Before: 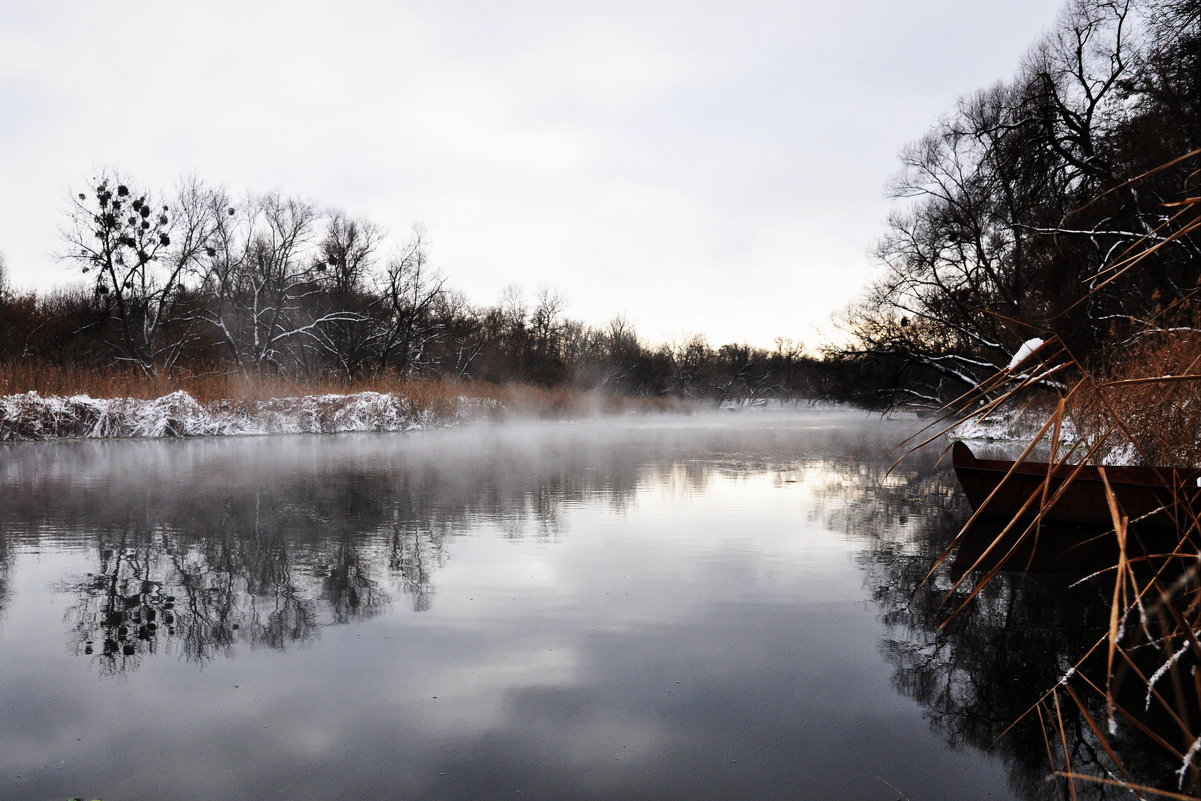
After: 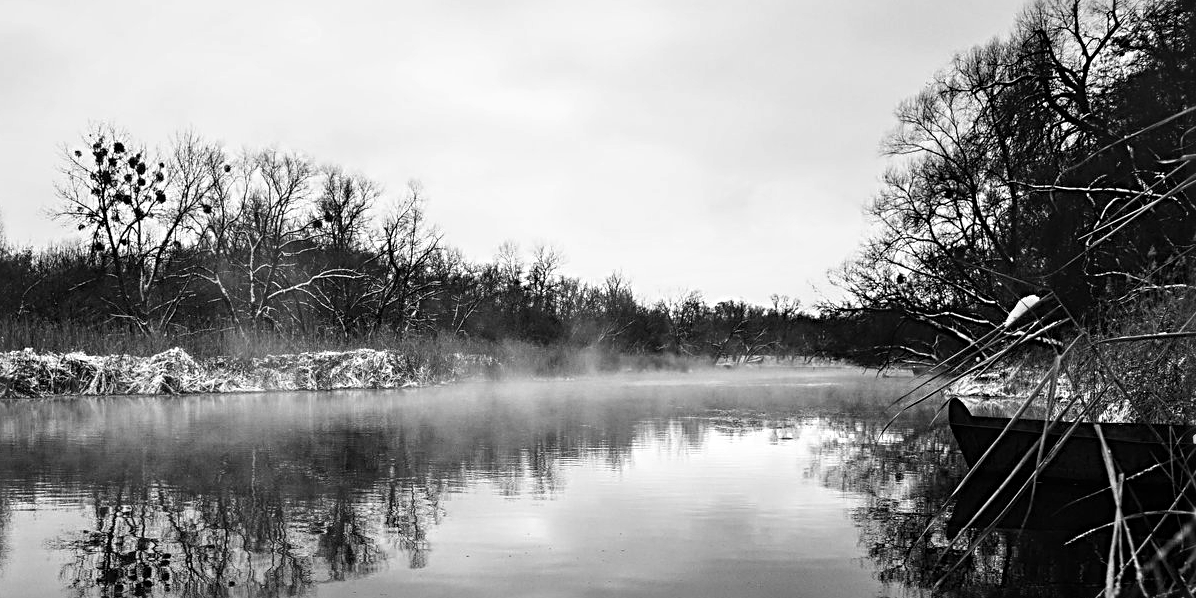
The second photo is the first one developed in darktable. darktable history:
local contrast: on, module defaults
crop: left 0.387%, top 5.469%, bottom 19.809%
sharpen: radius 4
monochrome: on, module defaults
